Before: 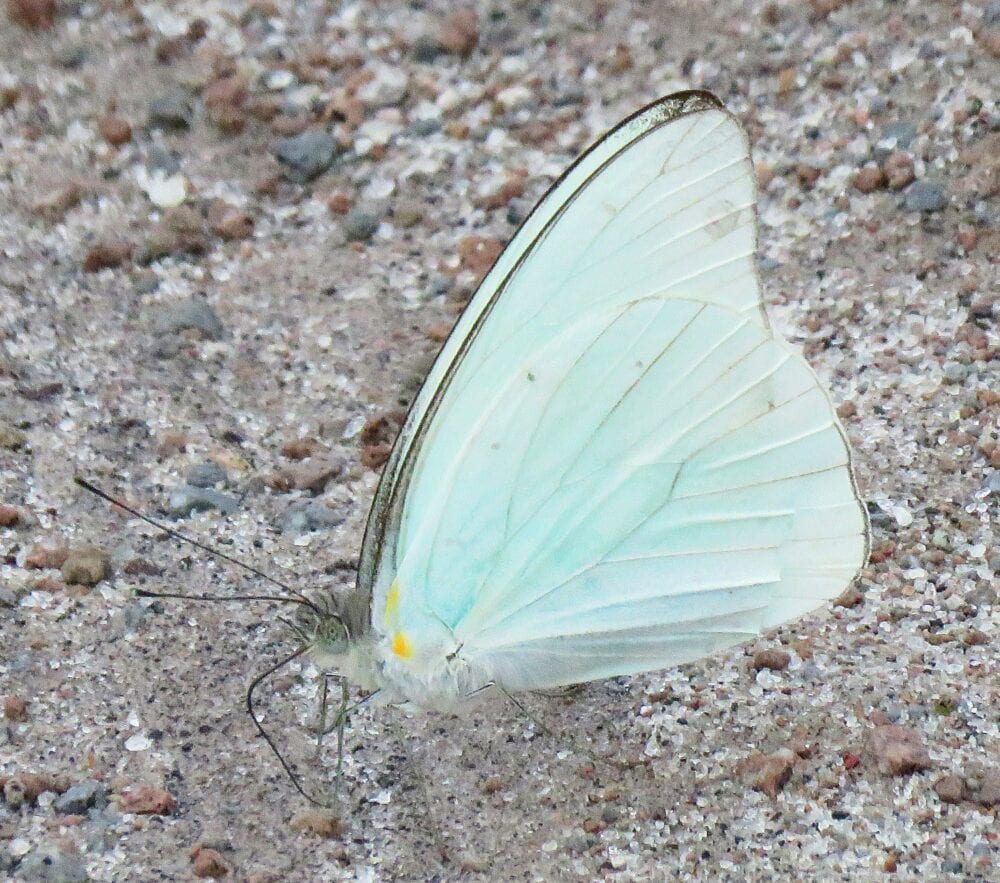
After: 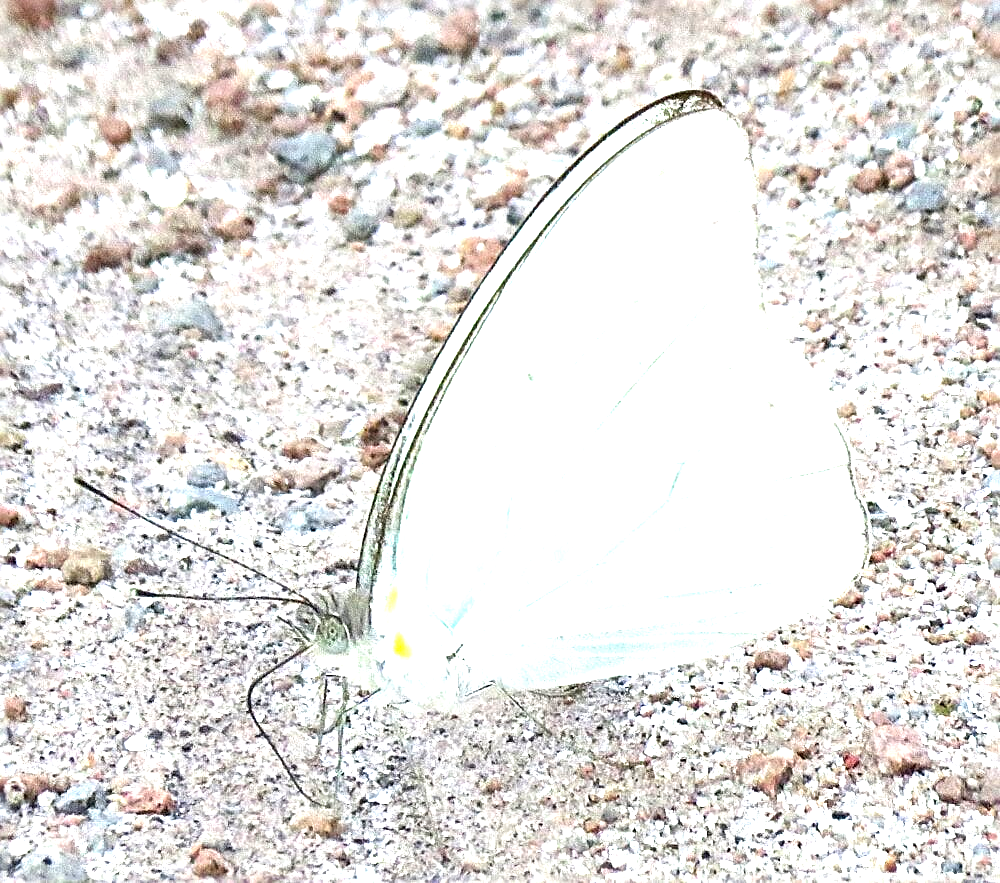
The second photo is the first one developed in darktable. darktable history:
exposure: black level correction 0, exposure 1.45 EV, compensate exposure bias true, compensate highlight preservation false
sharpen: radius 2.817, amount 0.715
